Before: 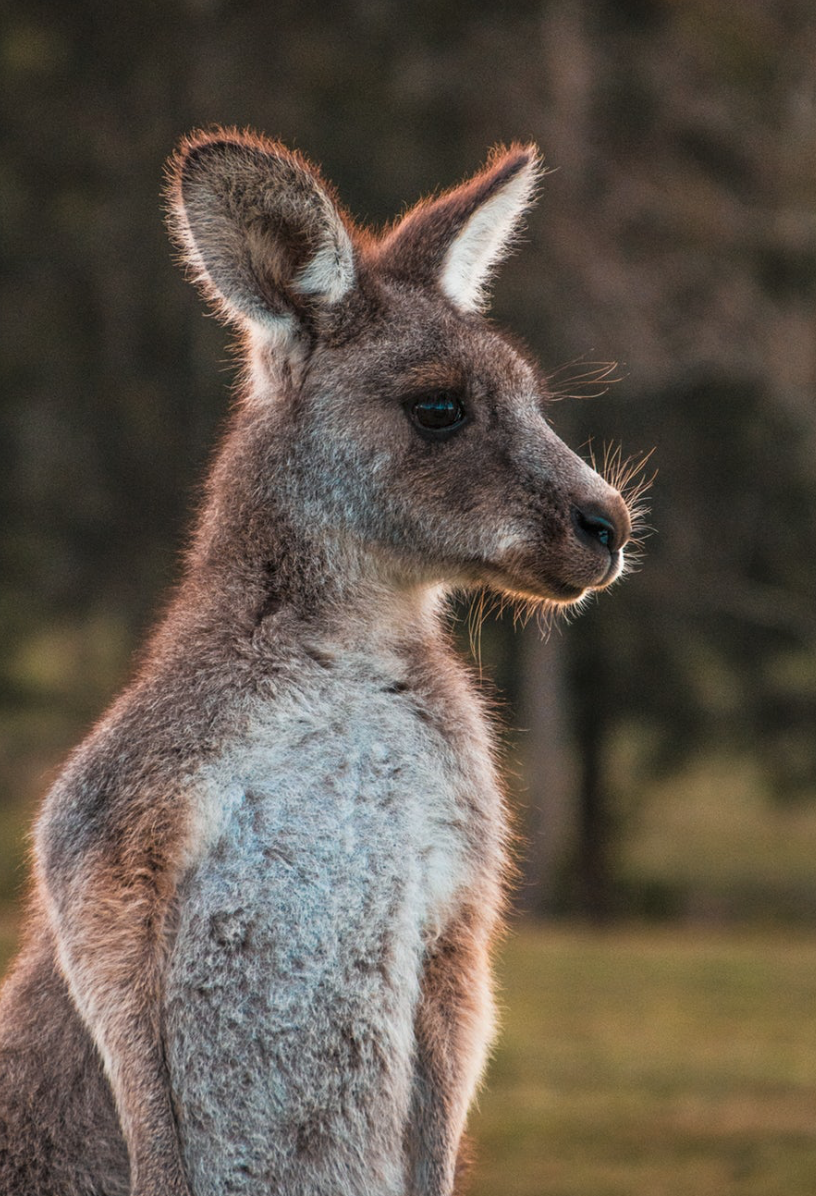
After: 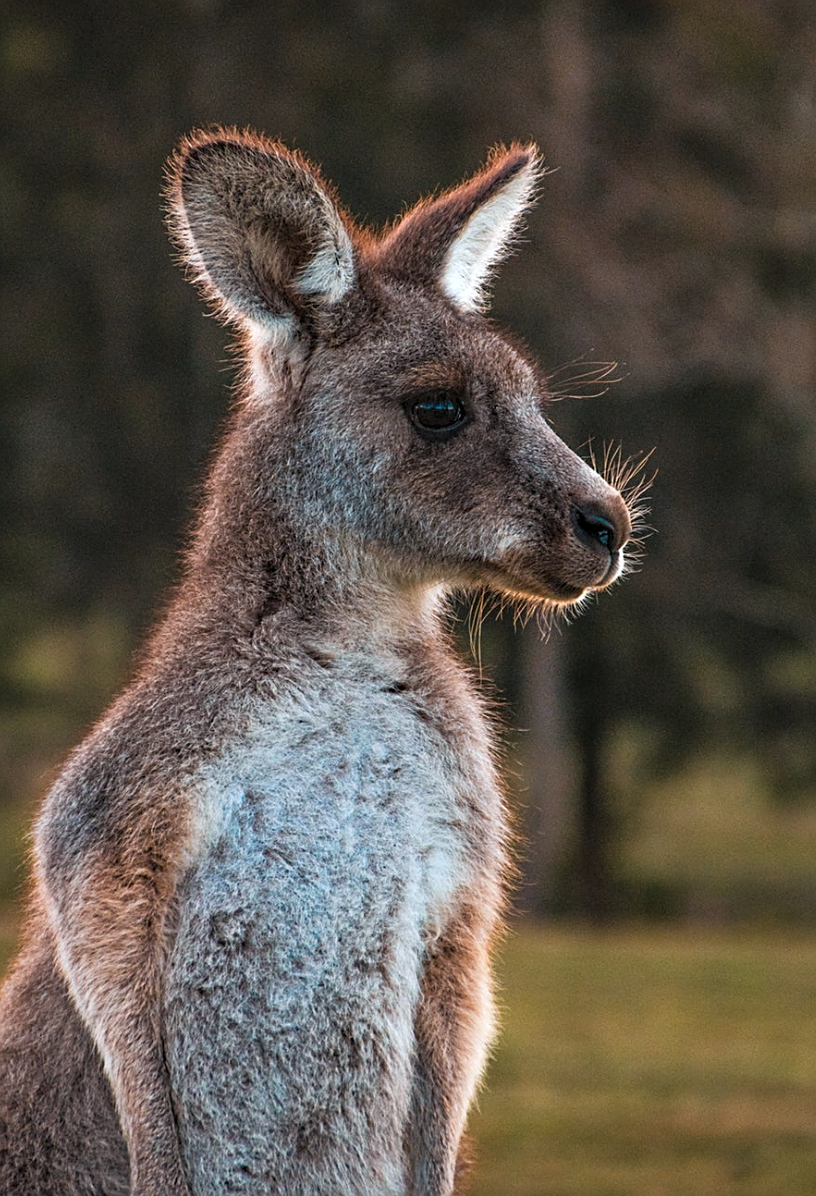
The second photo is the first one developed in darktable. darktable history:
sharpen: on, module defaults
color calibration: x 0.355, y 0.367, temperature 4700.38 K
haze removal: compatibility mode true, adaptive false
